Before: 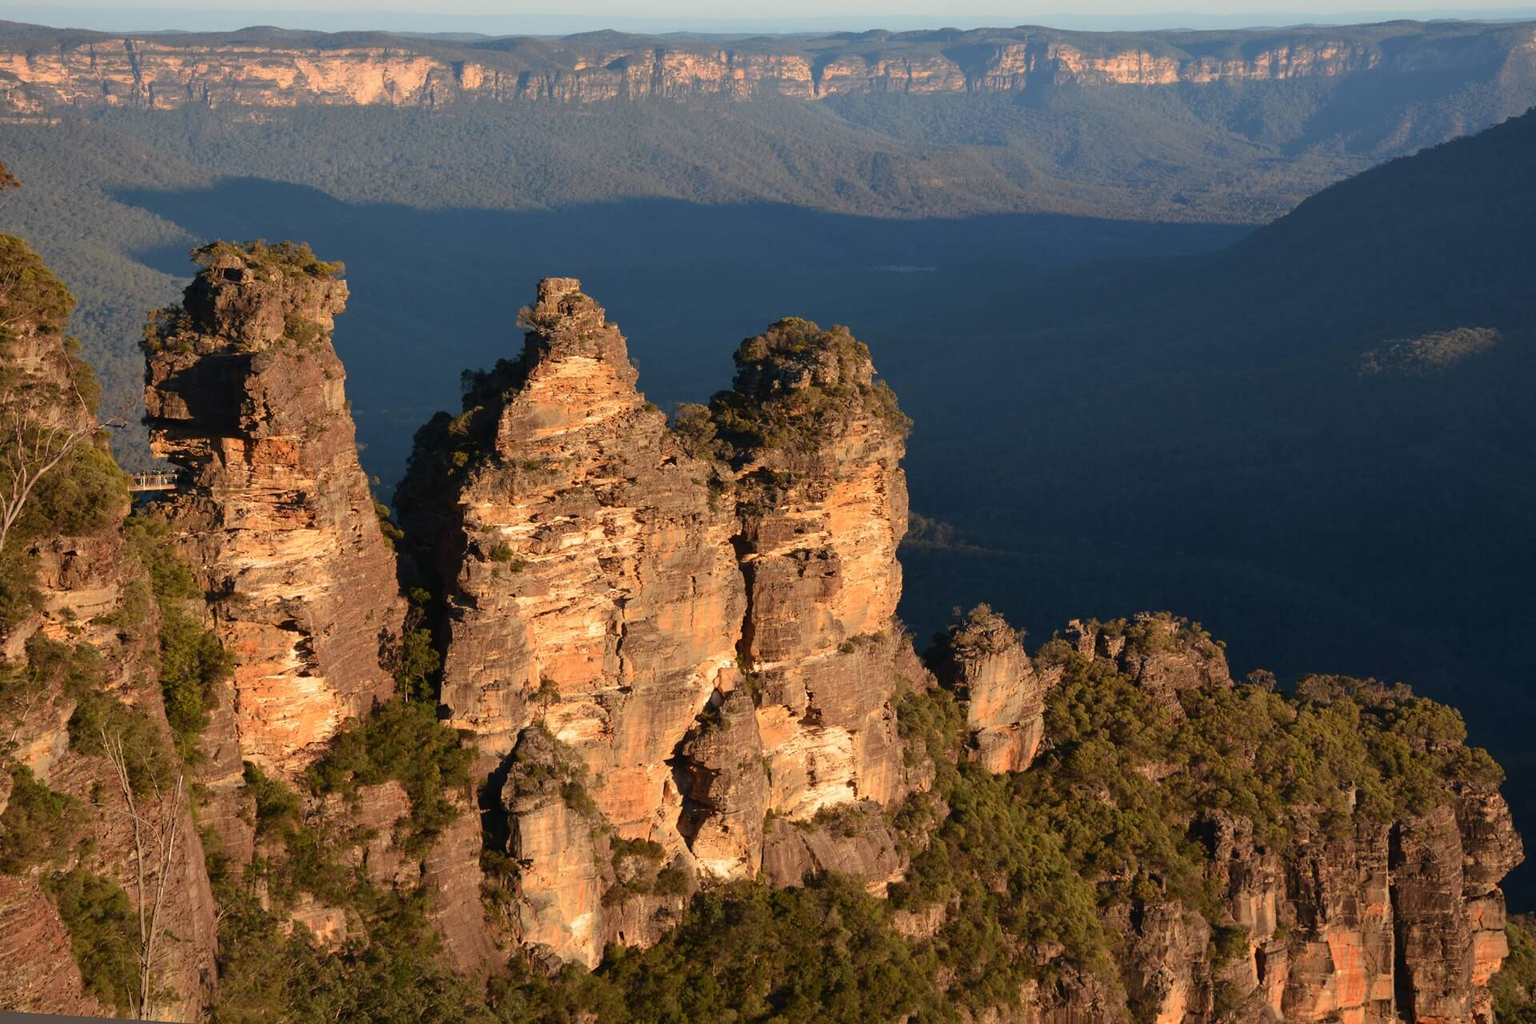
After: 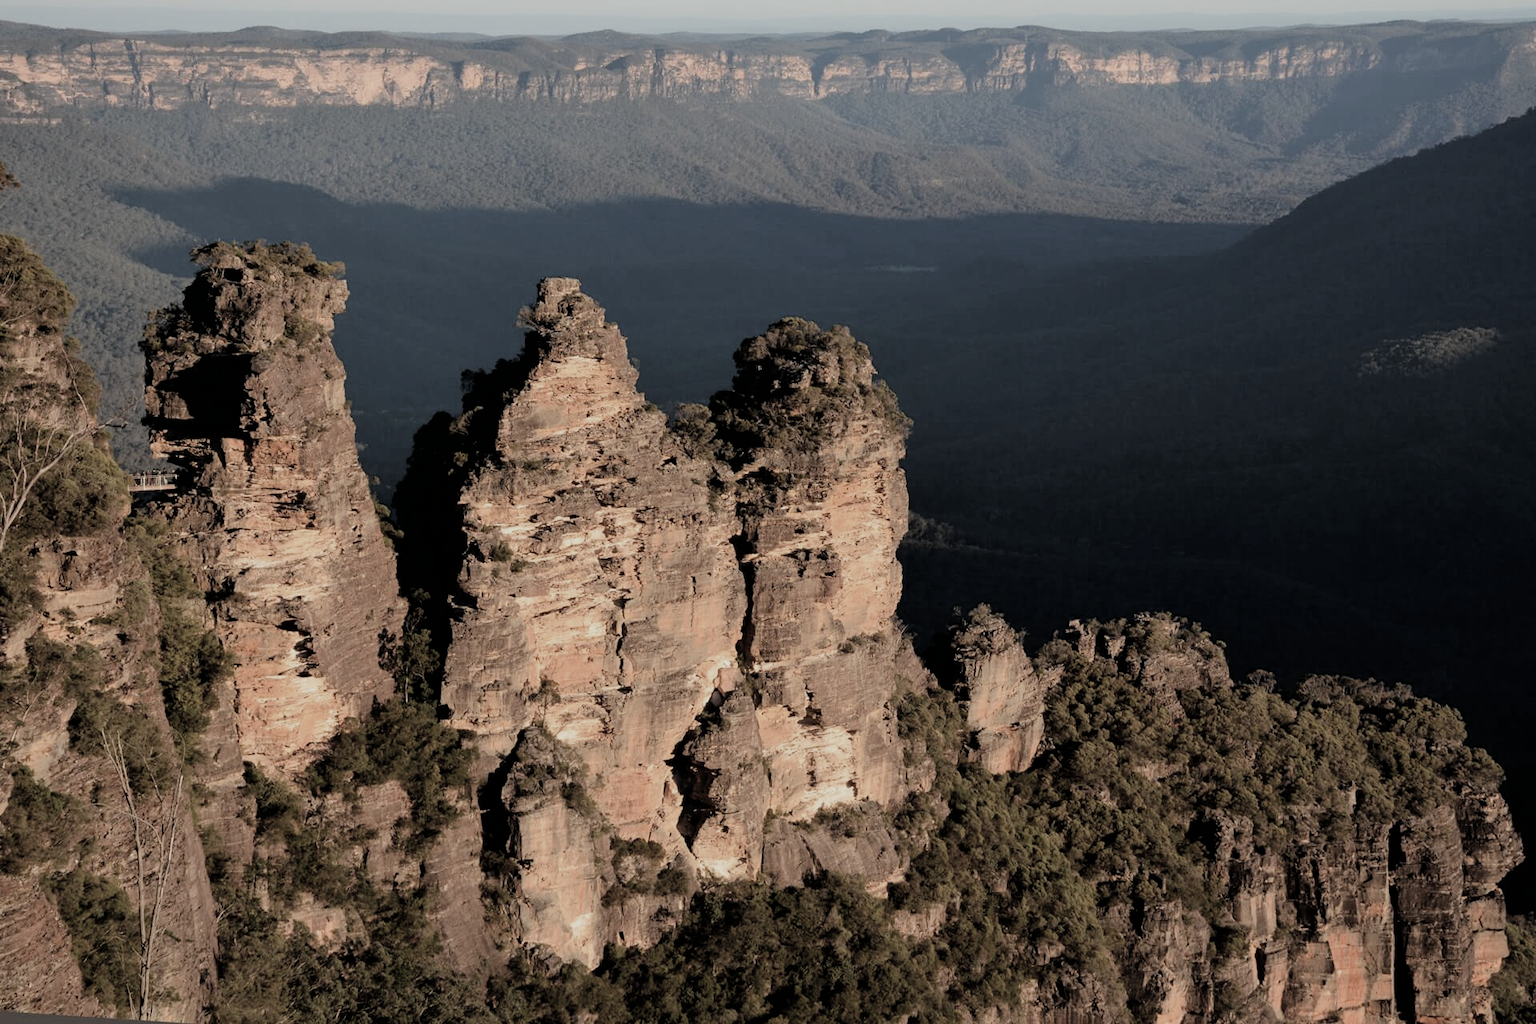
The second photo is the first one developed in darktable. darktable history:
color correction: saturation 0.5
filmic rgb: black relative exposure -5 EV, hardness 2.88, contrast 1.1
